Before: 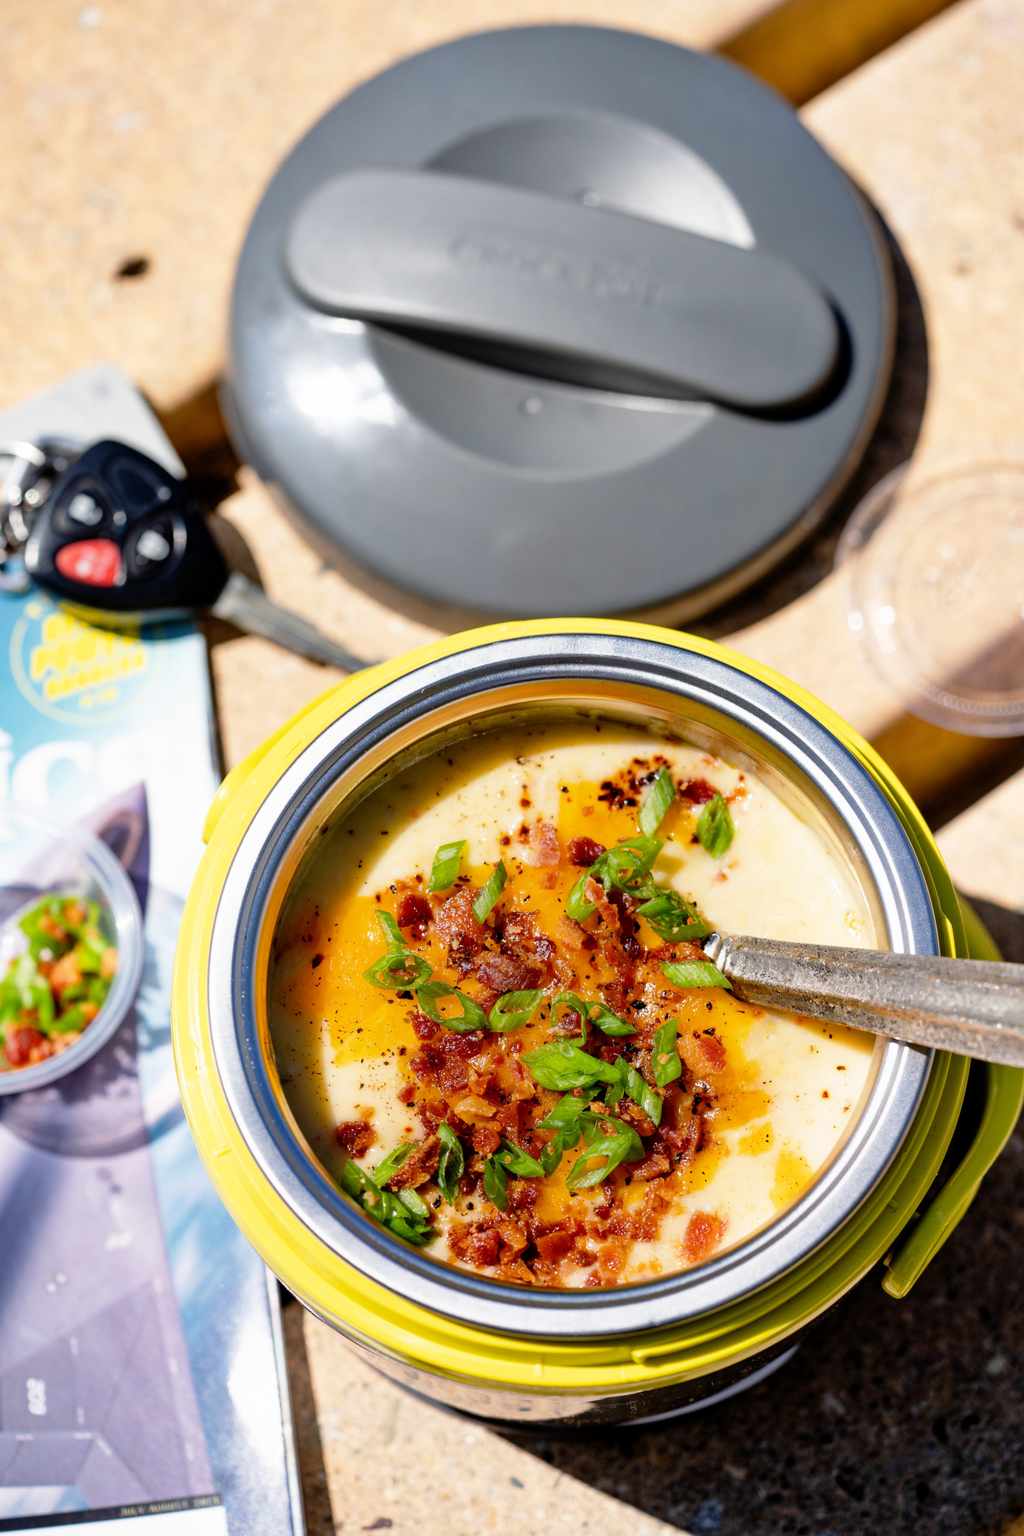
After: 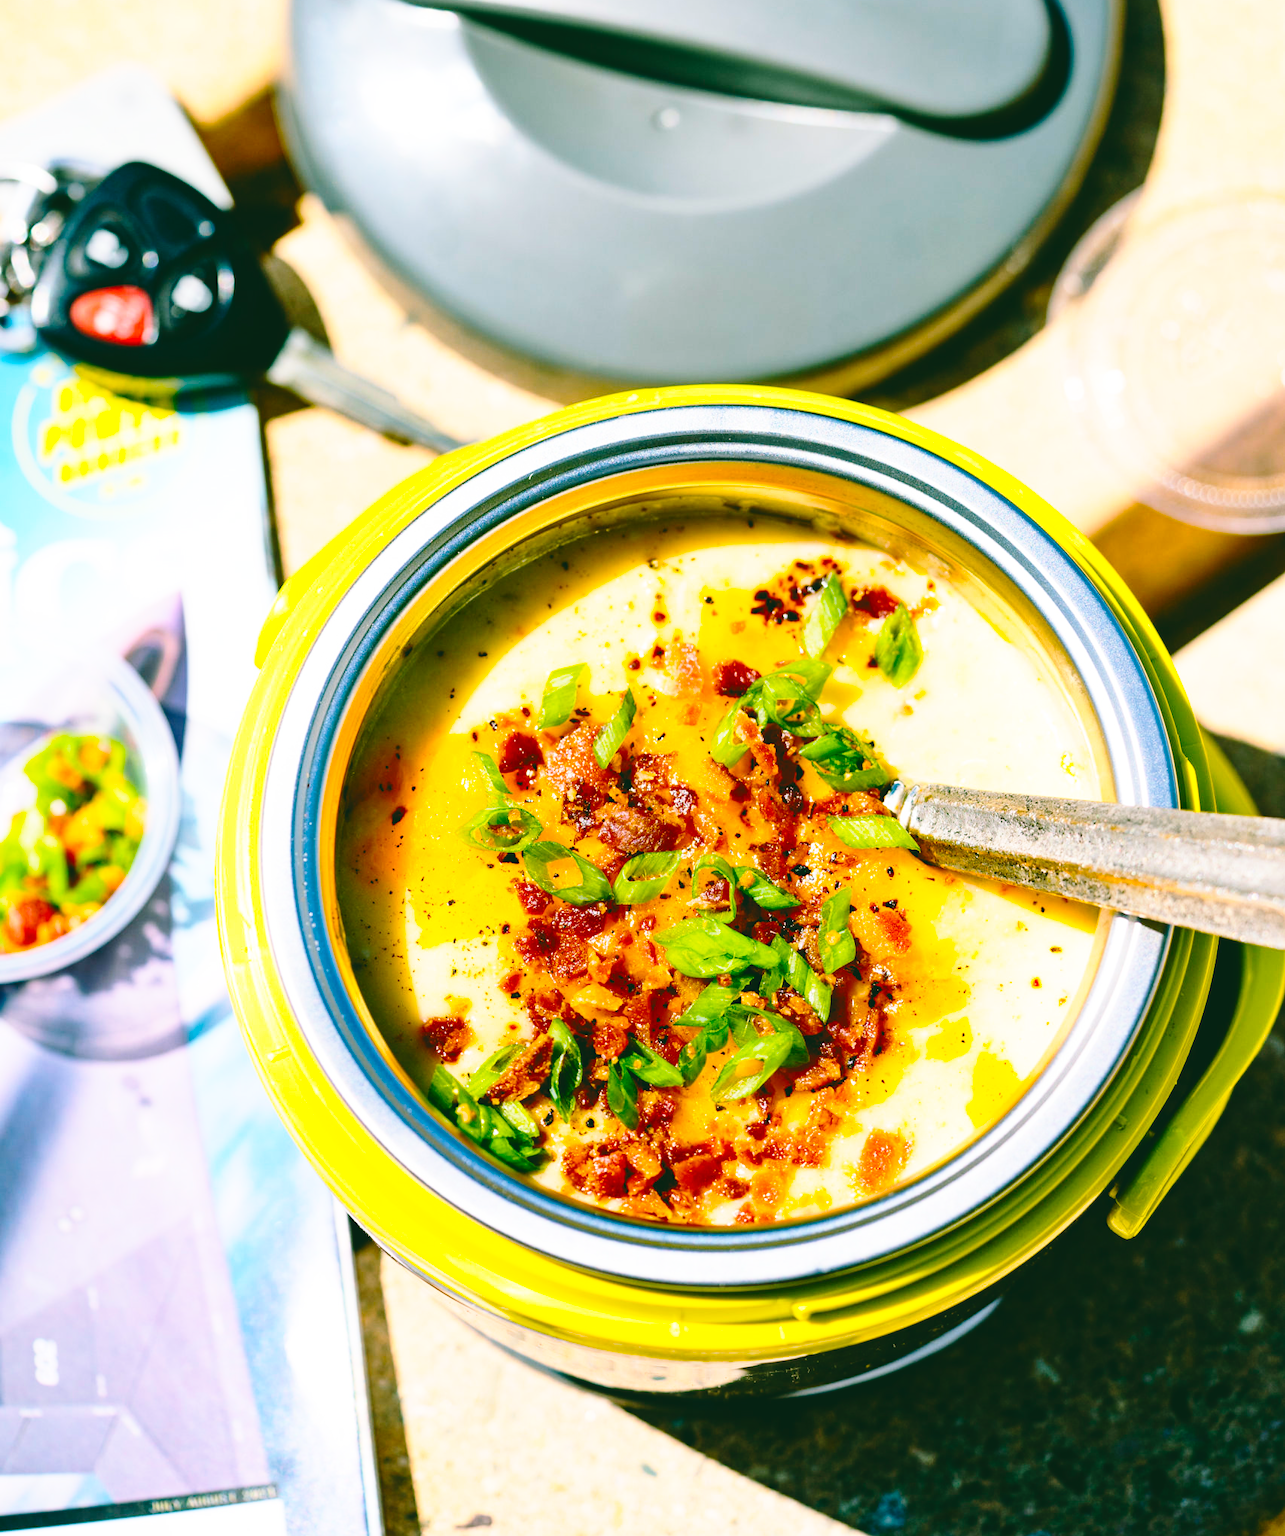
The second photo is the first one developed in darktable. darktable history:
tone curve: curves: ch0 [(0, 0) (0.003, 0.003) (0.011, 0.012) (0.025, 0.024) (0.044, 0.039) (0.069, 0.052) (0.1, 0.072) (0.136, 0.097) (0.177, 0.128) (0.224, 0.168) (0.277, 0.217) (0.335, 0.276) (0.399, 0.345) (0.468, 0.429) (0.543, 0.524) (0.623, 0.628) (0.709, 0.732) (0.801, 0.829) (0.898, 0.919) (1, 1)], color space Lab, independent channels, preserve colors none
crop and rotate: top 20.28%
color balance rgb: shadows lift › chroma 11.895%, shadows lift › hue 134.38°, global offset › luminance 1.968%, perceptual saturation grading › global saturation 38.715%, global vibrance 20%
base curve: curves: ch0 [(0, 0) (0.028, 0.03) (0.121, 0.232) (0.46, 0.748) (0.859, 0.968) (1, 1)], preserve colors none
